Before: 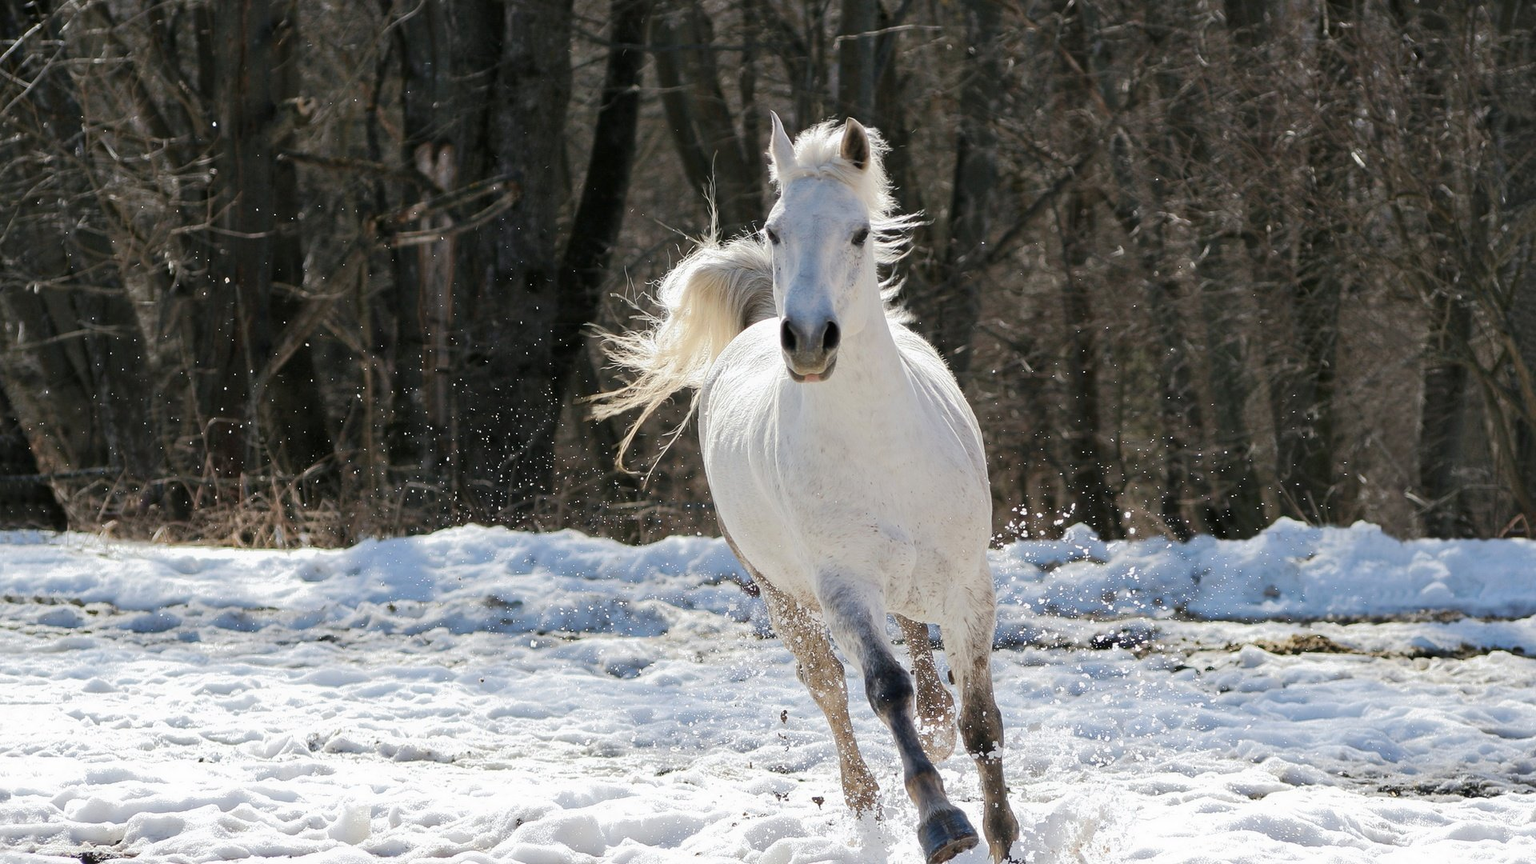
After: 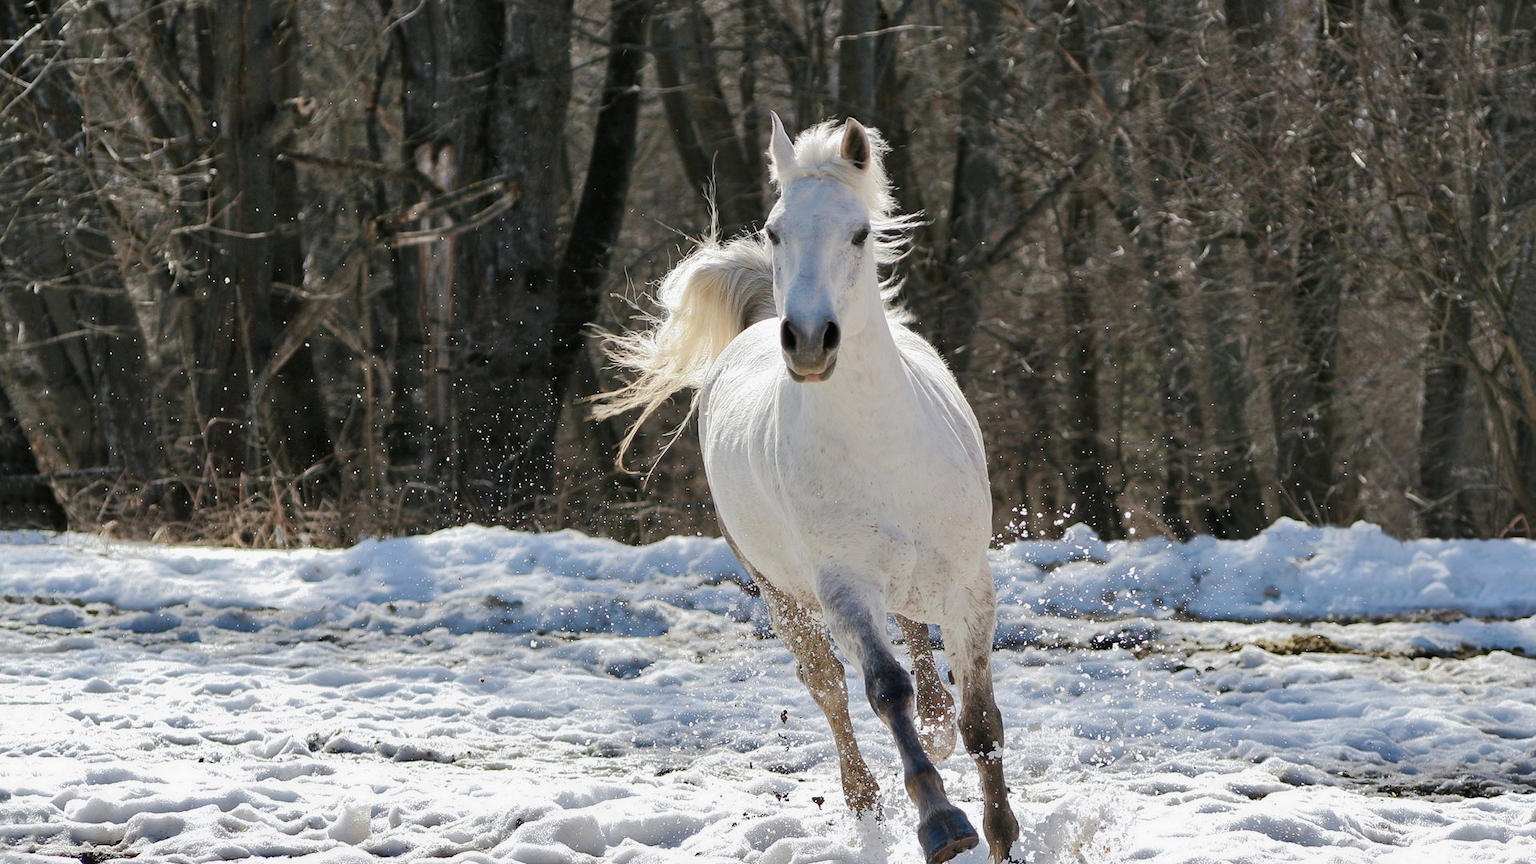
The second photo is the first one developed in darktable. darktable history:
exposure: exposure 0.018 EV, compensate exposure bias true, compensate highlight preservation false
shadows and highlights: shadows 43.69, white point adjustment -1.57, highlights color adjustment 89.72%, soften with gaussian
